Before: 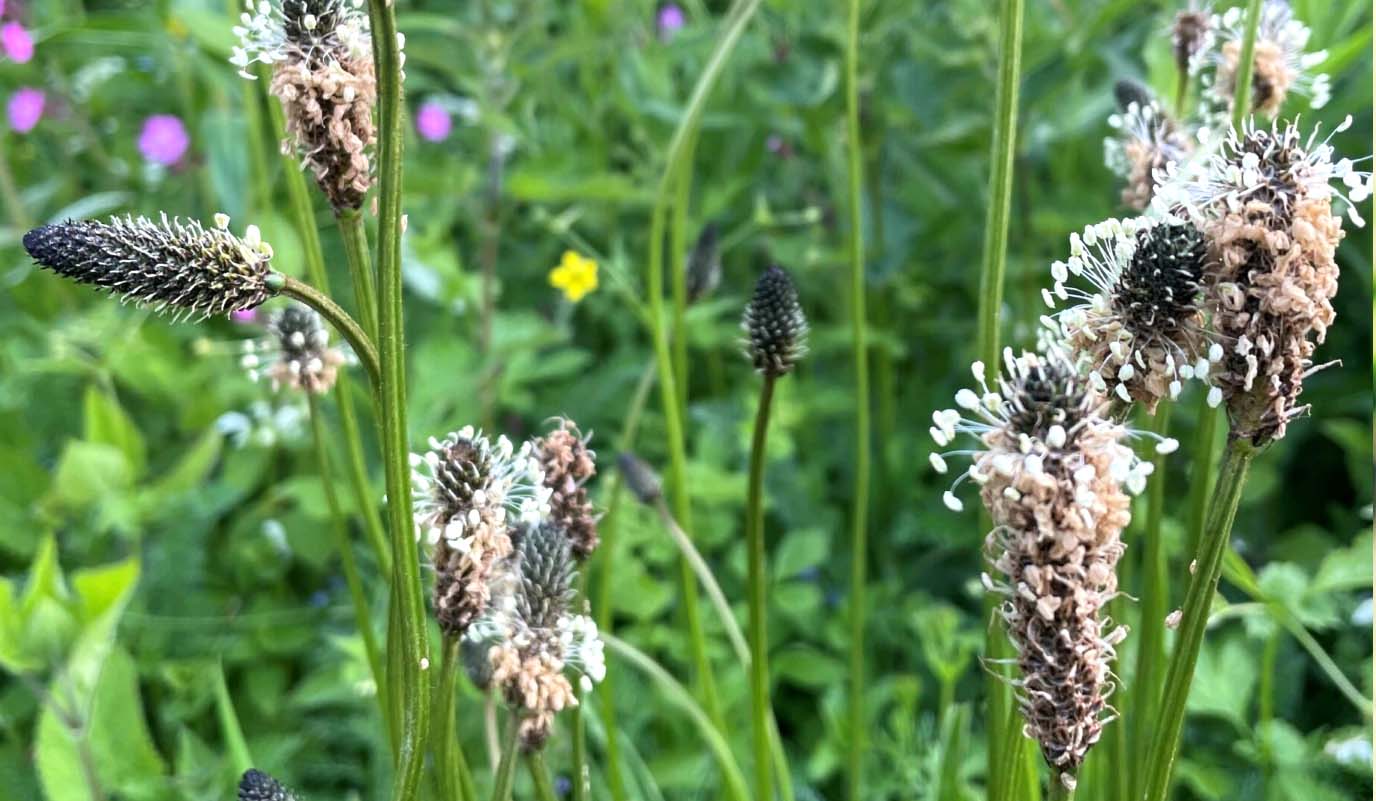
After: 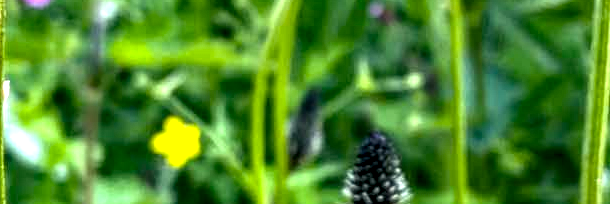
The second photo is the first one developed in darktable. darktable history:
color balance rgb: shadows lift › chroma 4.26%, shadows lift › hue 251.65°, power › luminance -3.745%, power › chroma 0.559%, power › hue 37.65°, perceptual saturation grading › global saturation 30.985%, perceptual brilliance grading › global brilliance 10.623%, global vibrance 14.803%
local contrast: highlights 19%, detail 188%
crop: left 28.983%, top 16.816%, right 26.666%, bottom 57.62%
